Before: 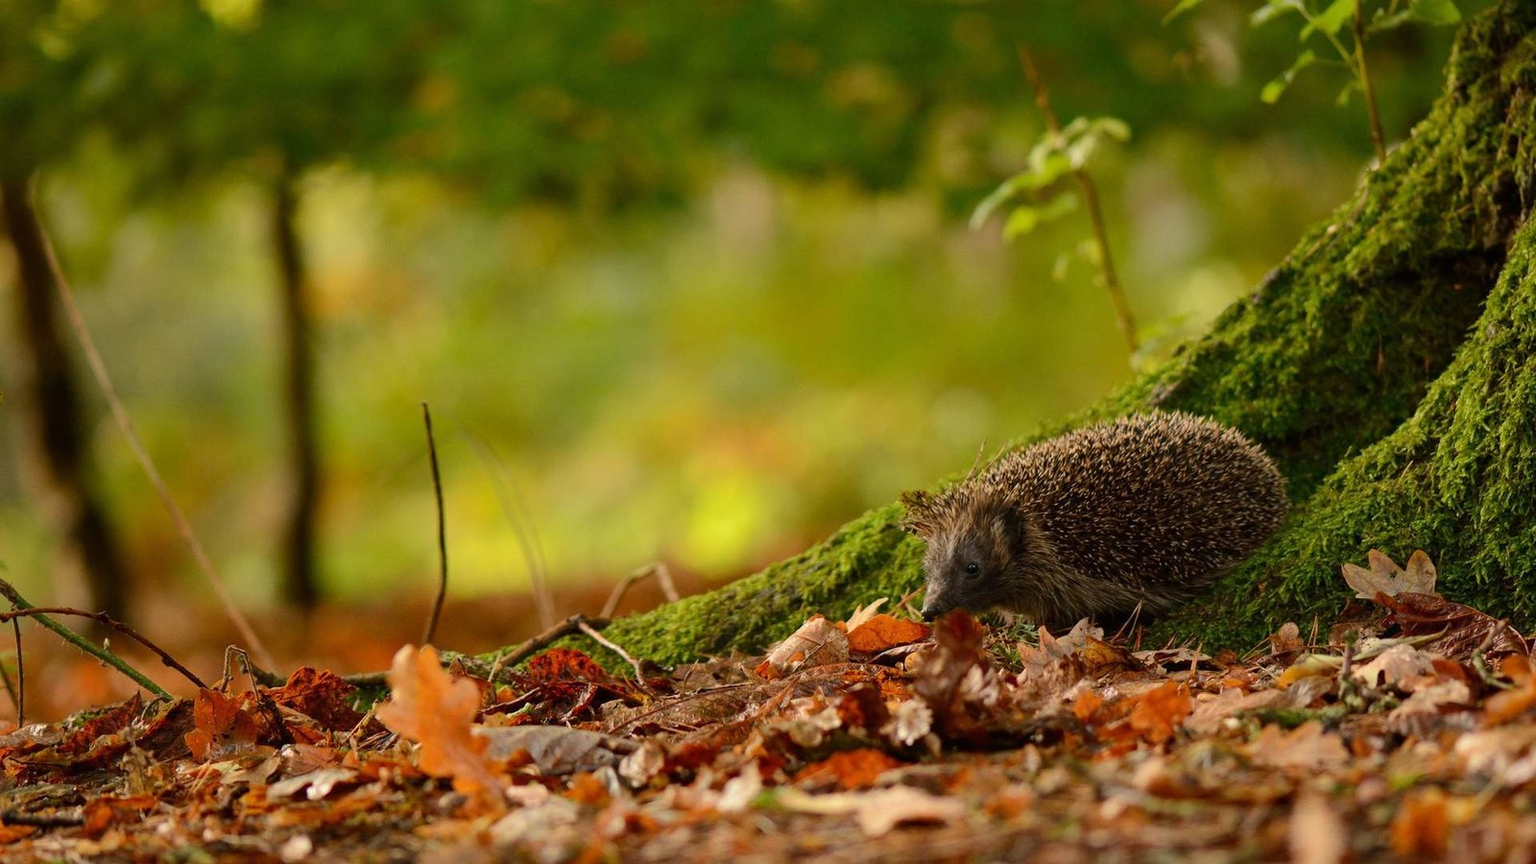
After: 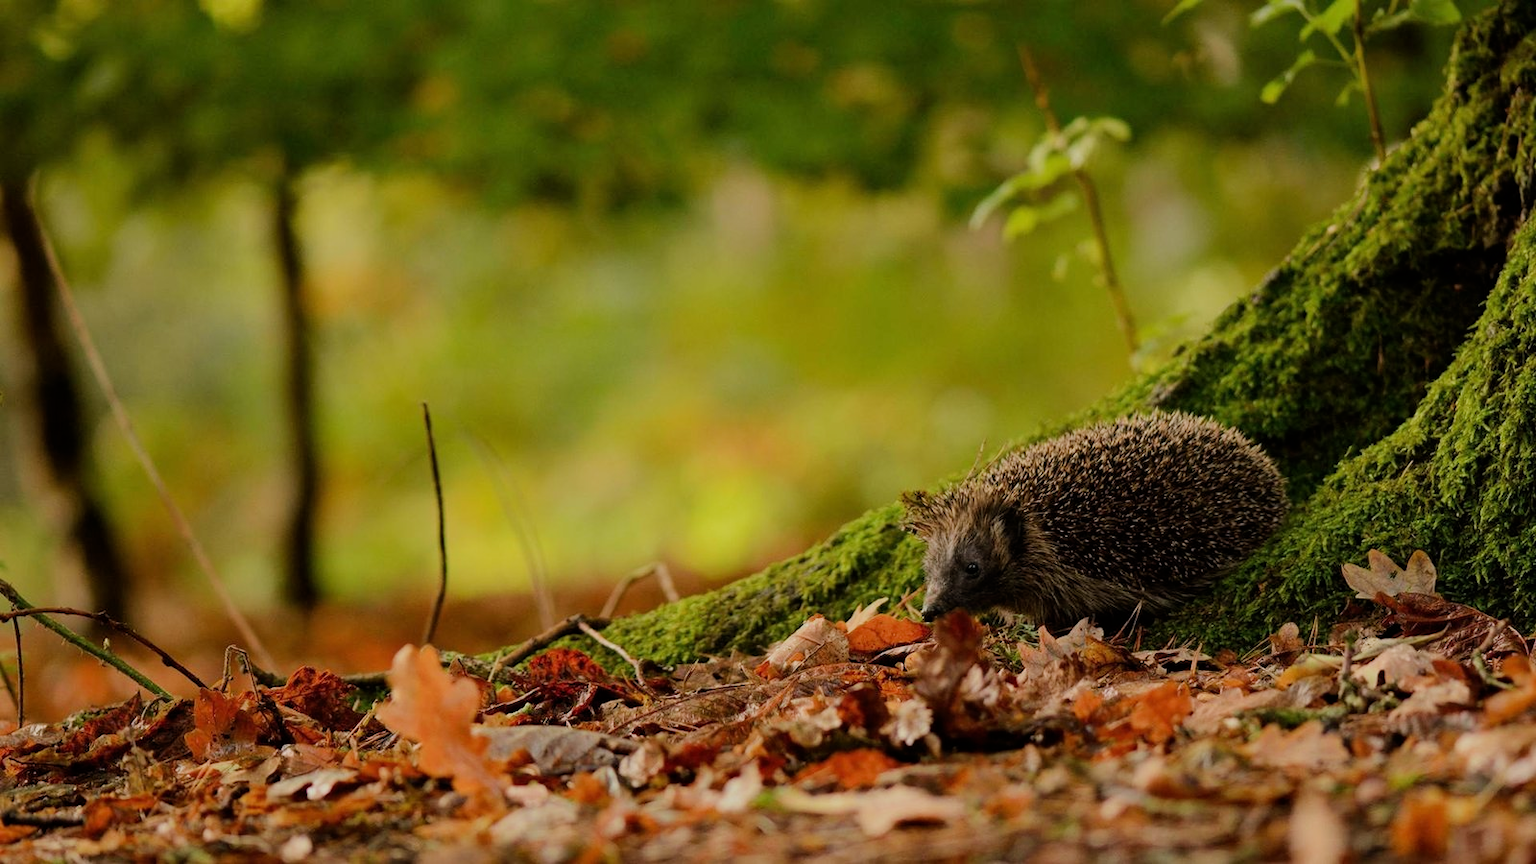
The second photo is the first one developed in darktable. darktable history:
color calibration: illuminant same as pipeline (D50), adaptation XYZ, x 0.346, y 0.358, temperature 5016.03 K, saturation algorithm version 1 (2020)
filmic rgb: black relative exposure -7.65 EV, white relative exposure 4.56 EV, hardness 3.61
